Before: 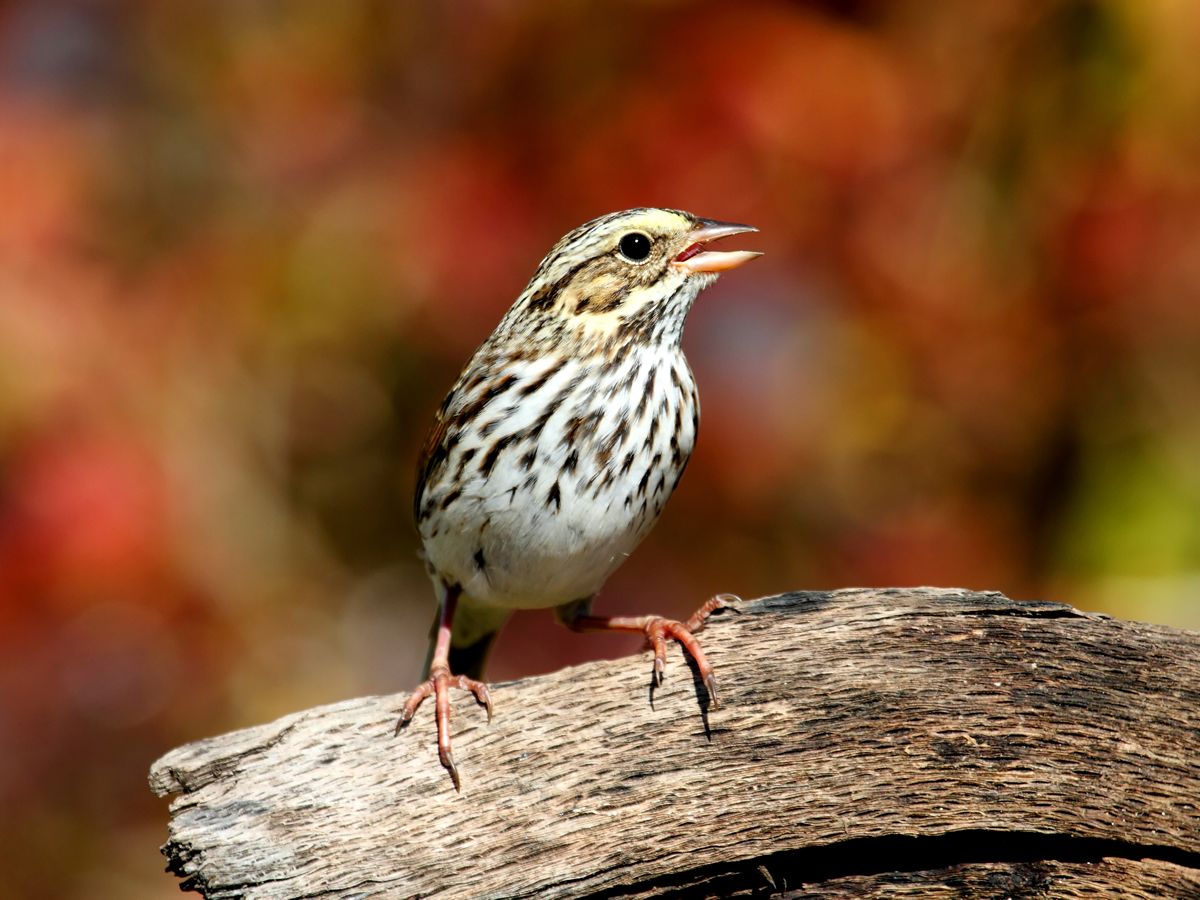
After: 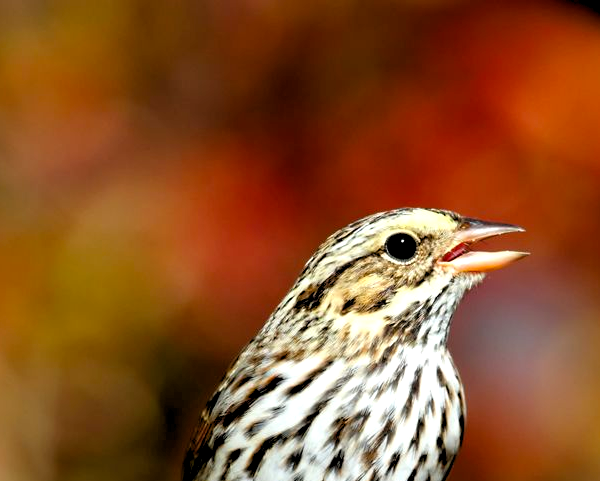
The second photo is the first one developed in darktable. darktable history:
crop: left 19.556%, right 30.401%, bottom 46.458%
color balance: output saturation 110%
rgb levels: levels [[0.01, 0.419, 0.839], [0, 0.5, 1], [0, 0.5, 1]]
